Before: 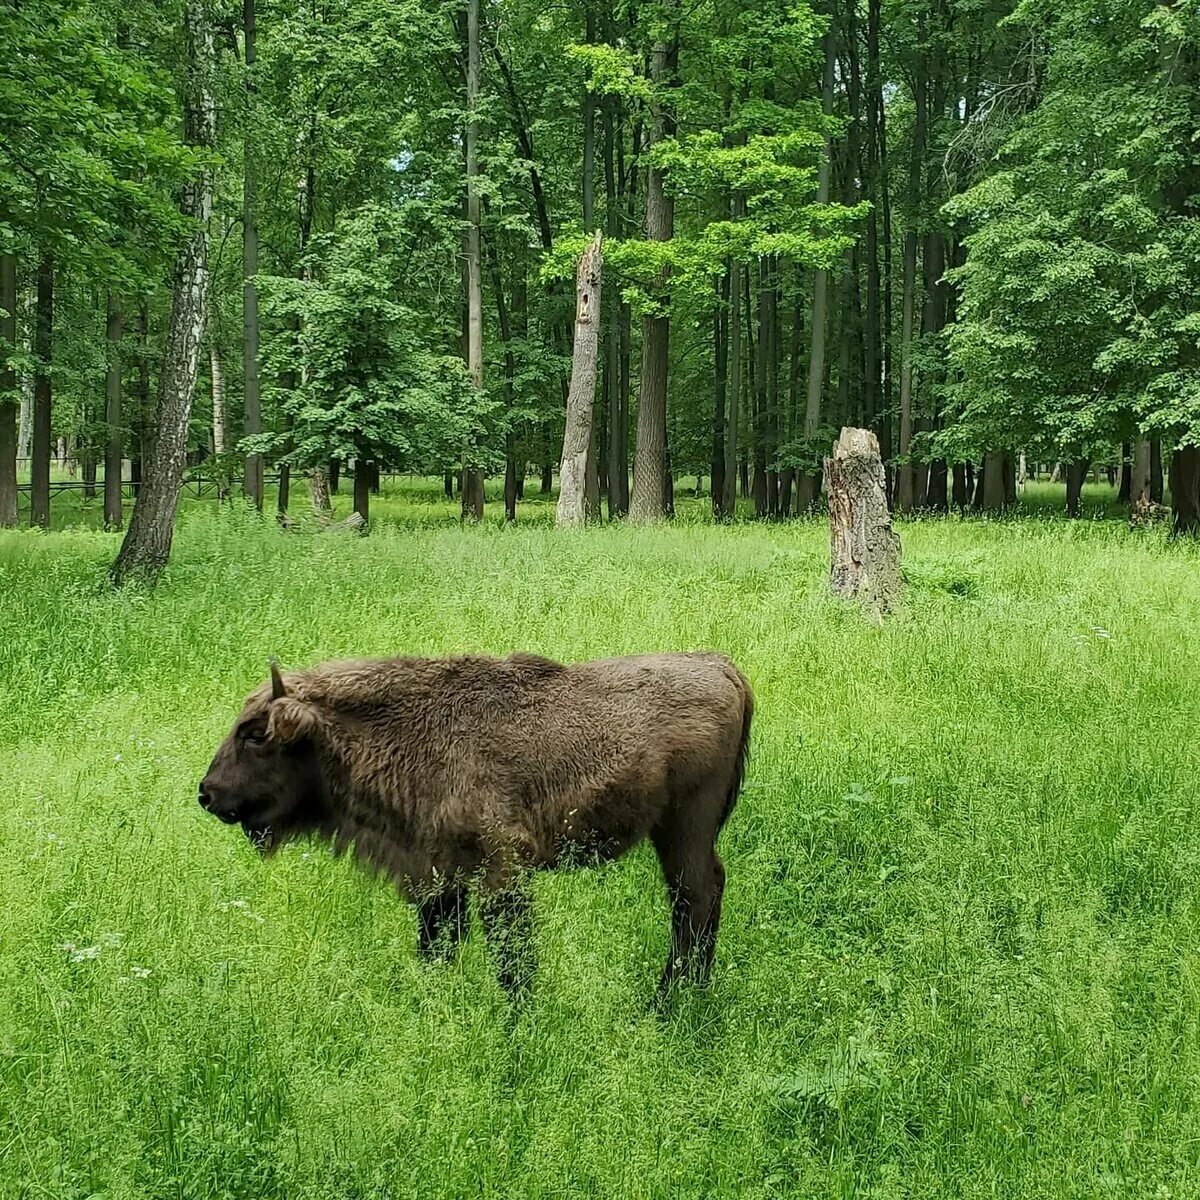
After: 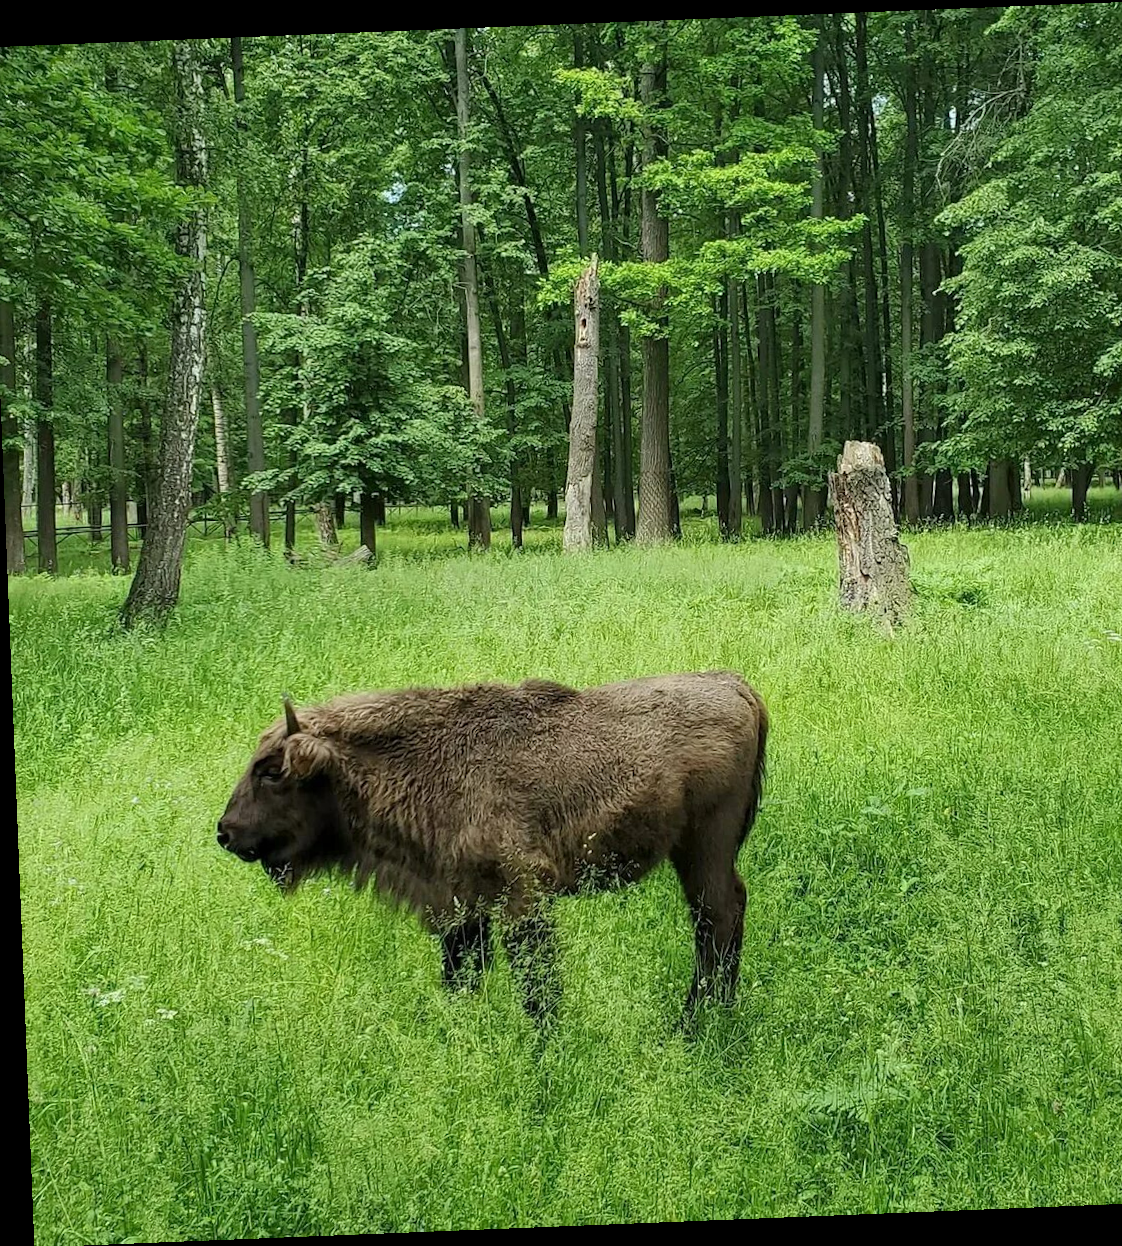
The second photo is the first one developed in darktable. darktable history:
tone equalizer: on, module defaults
crop and rotate: left 1.088%, right 8.807%
rotate and perspective: rotation -2.29°, automatic cropping off
